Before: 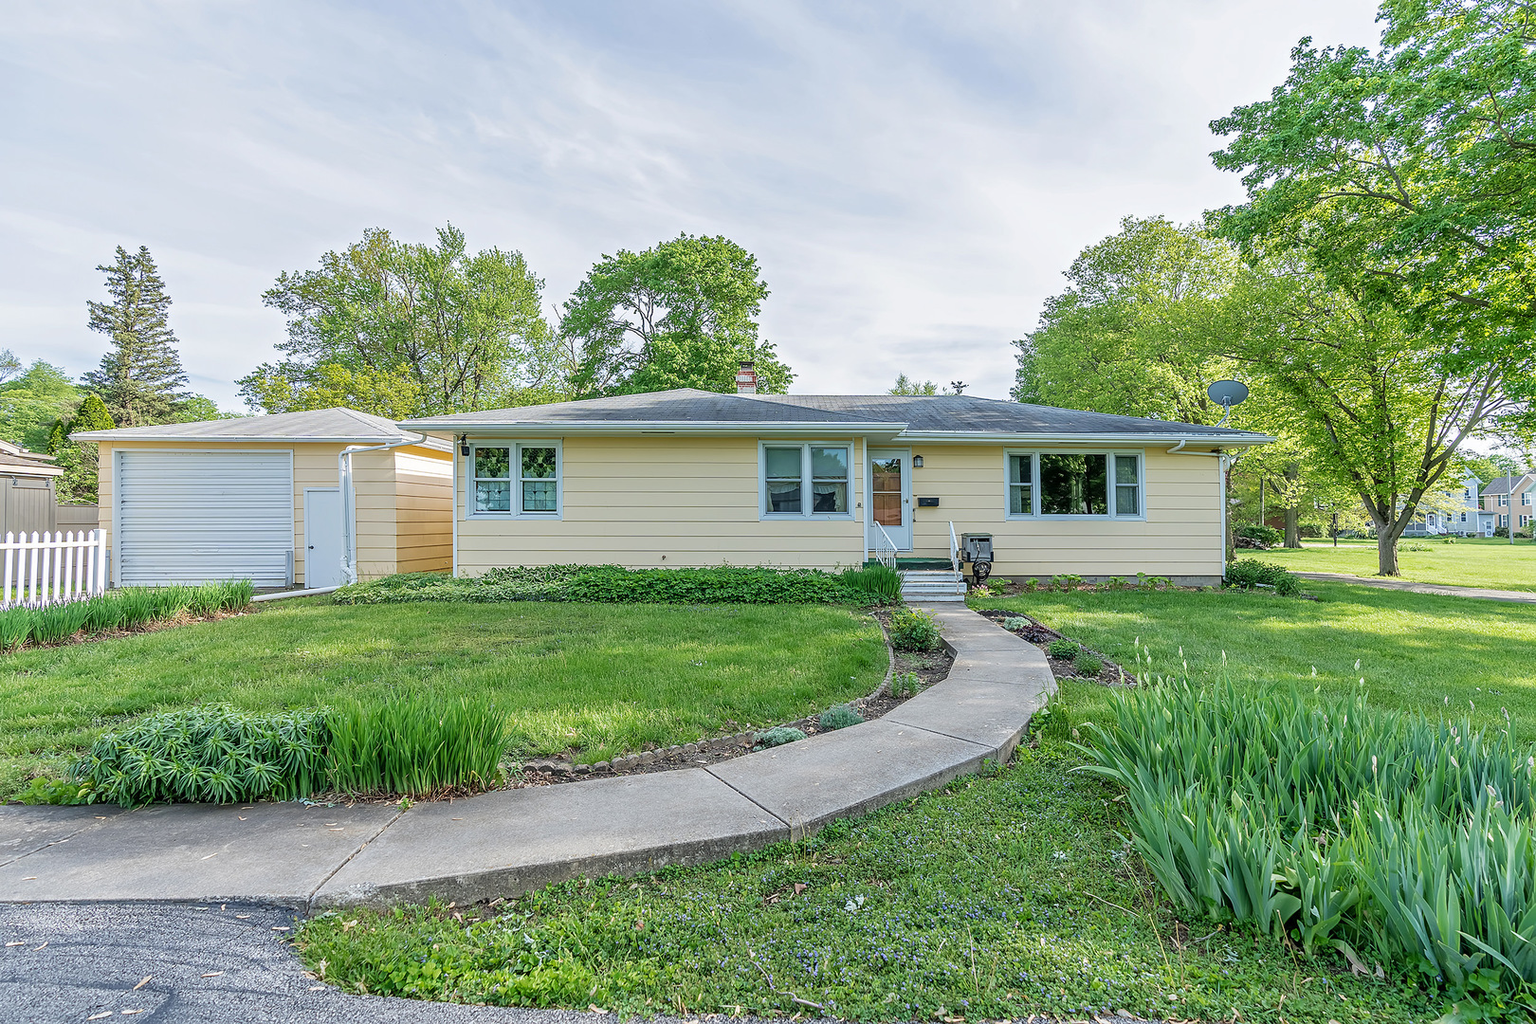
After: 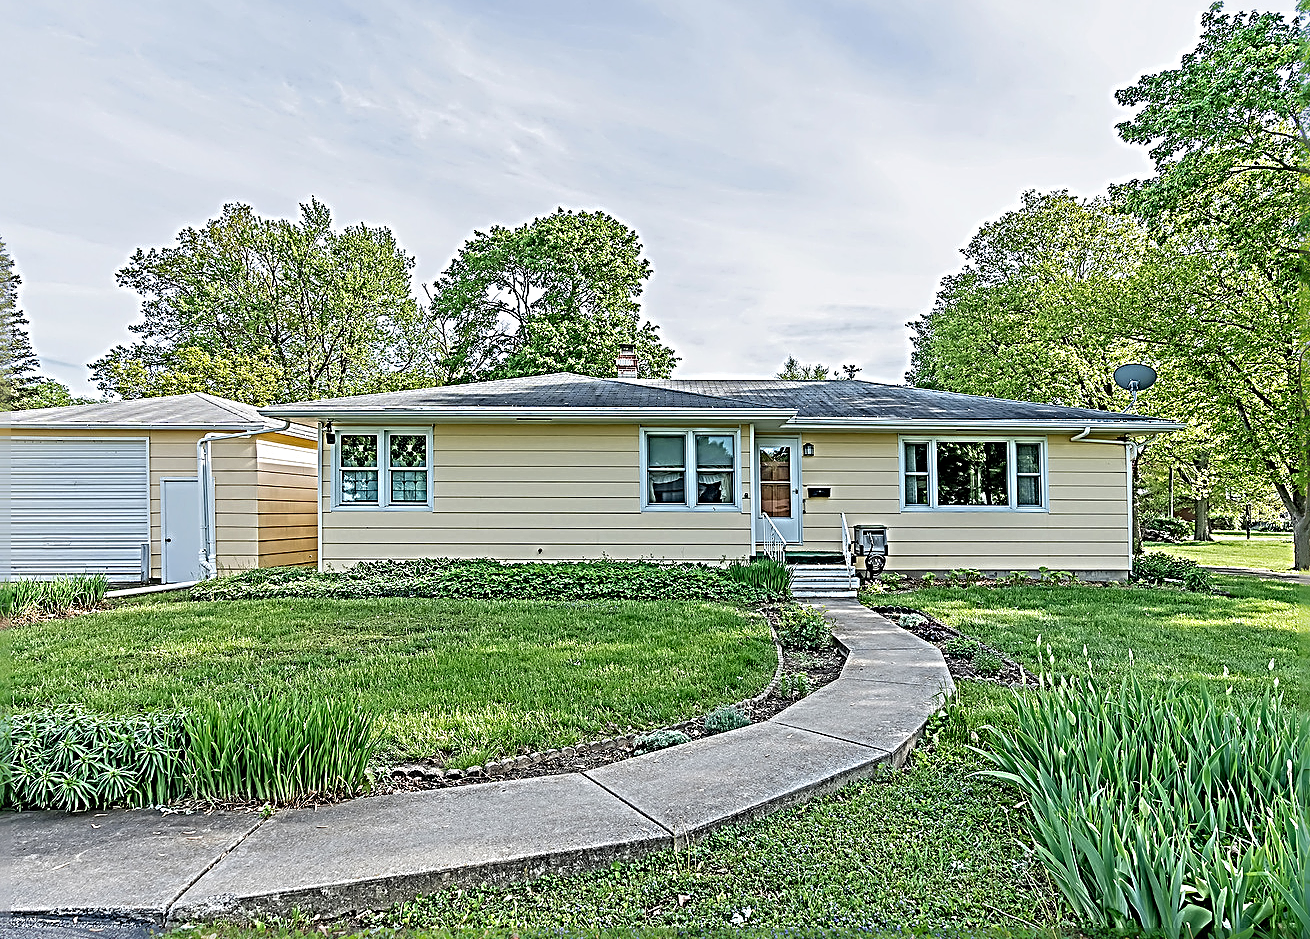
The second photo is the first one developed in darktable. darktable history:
sharpen: radius 4.001, amount 2
crop: left 9.929%, top 3.475%, right 9.188%, bottom 9.529%
